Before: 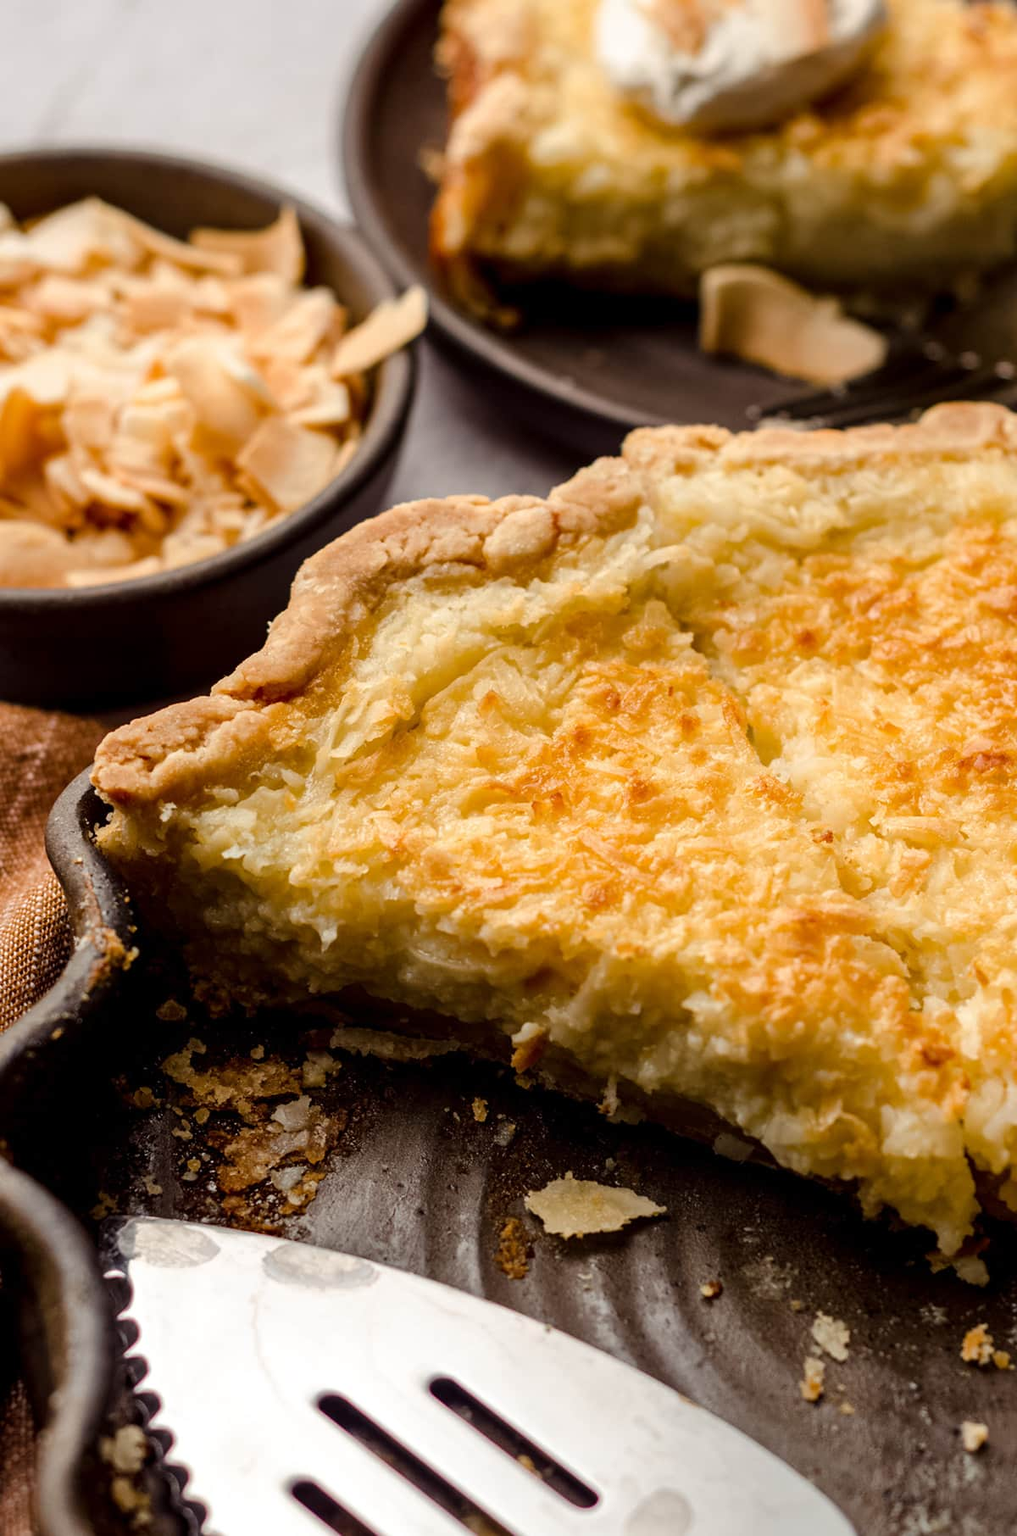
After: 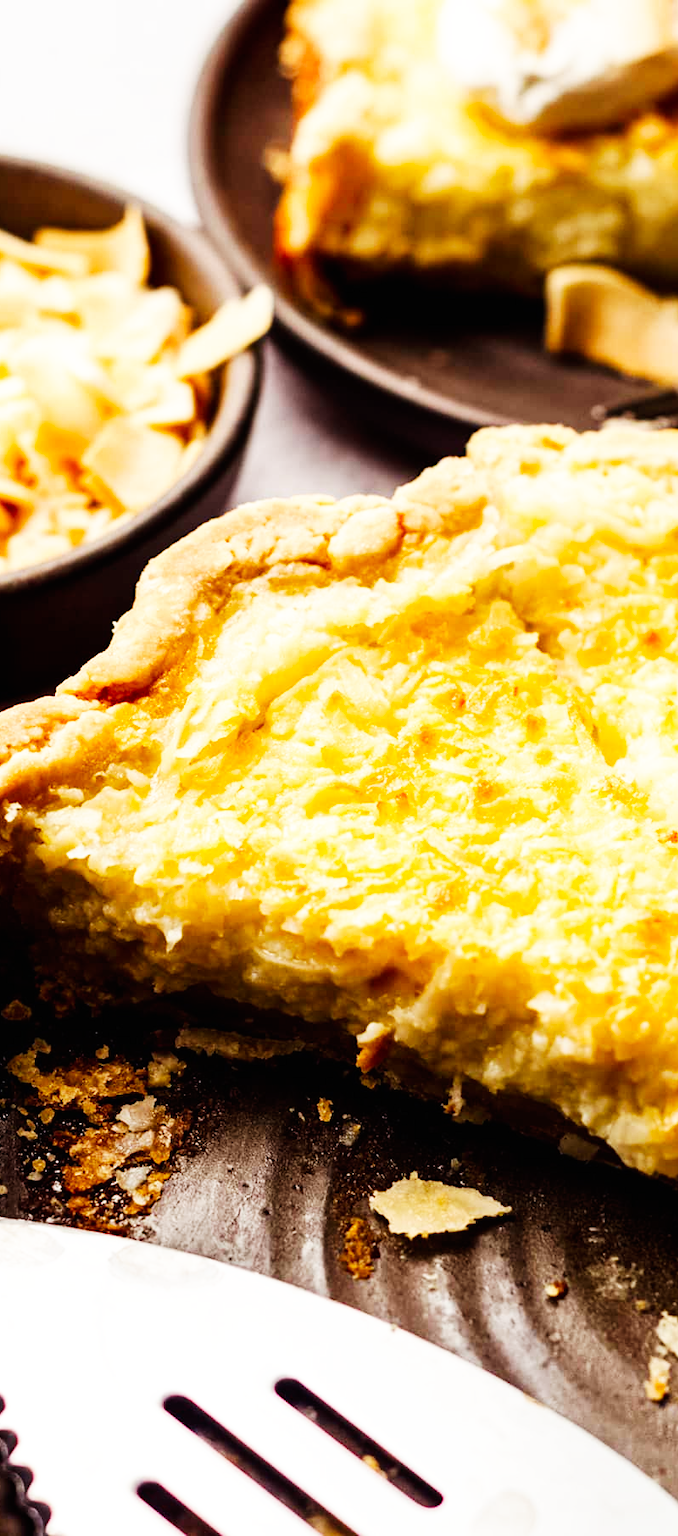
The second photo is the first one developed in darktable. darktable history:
crop and rotate: left 15.281%, right 17.953%
base curve: curves: ch0 [(0, 0) (0.007, 0.004) (0.027, 0.03) (0.046, 0.07) (0.207, 0.54) (0.442, 0.872) (0.673, 0.972) (1, 1)], preserve colors none
exposure: black level correction 0, compensate highlight preservation false
